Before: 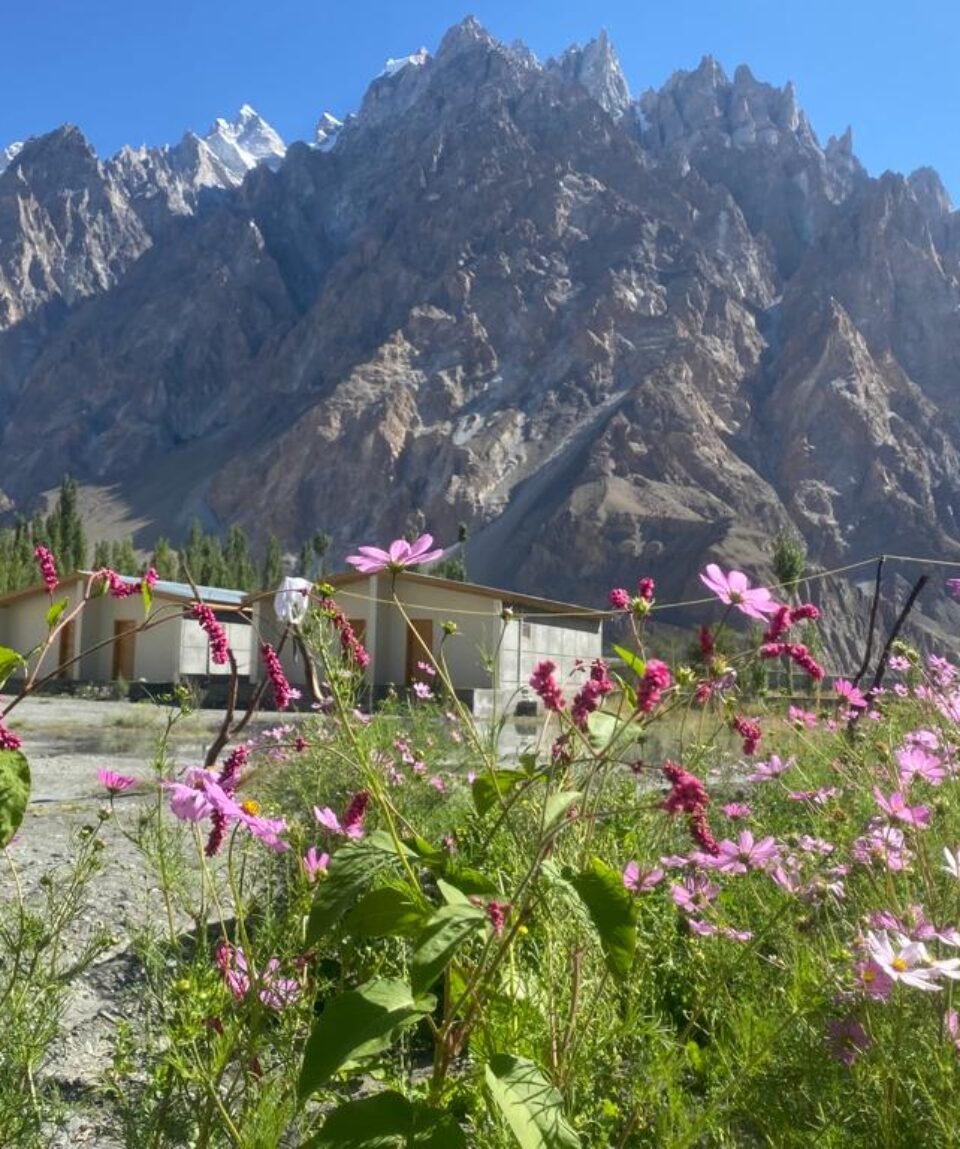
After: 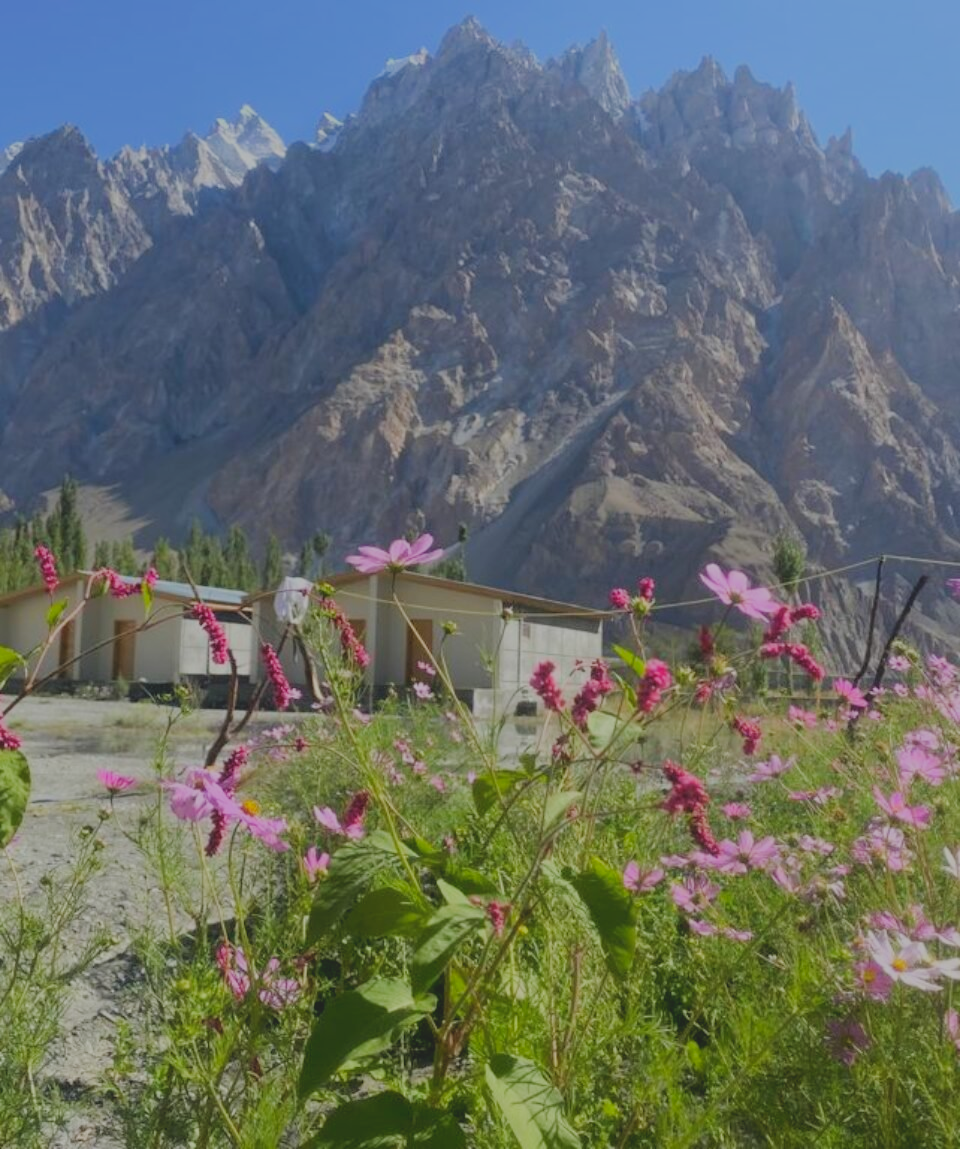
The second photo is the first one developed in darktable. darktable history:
local contrast: detail 70%
filmic rgb: black relative exposure -7.65 EV, white relative exposure 4.56 EV, threshold 2.95 EV, hardness 3.61, enable highlight reconstruction true
